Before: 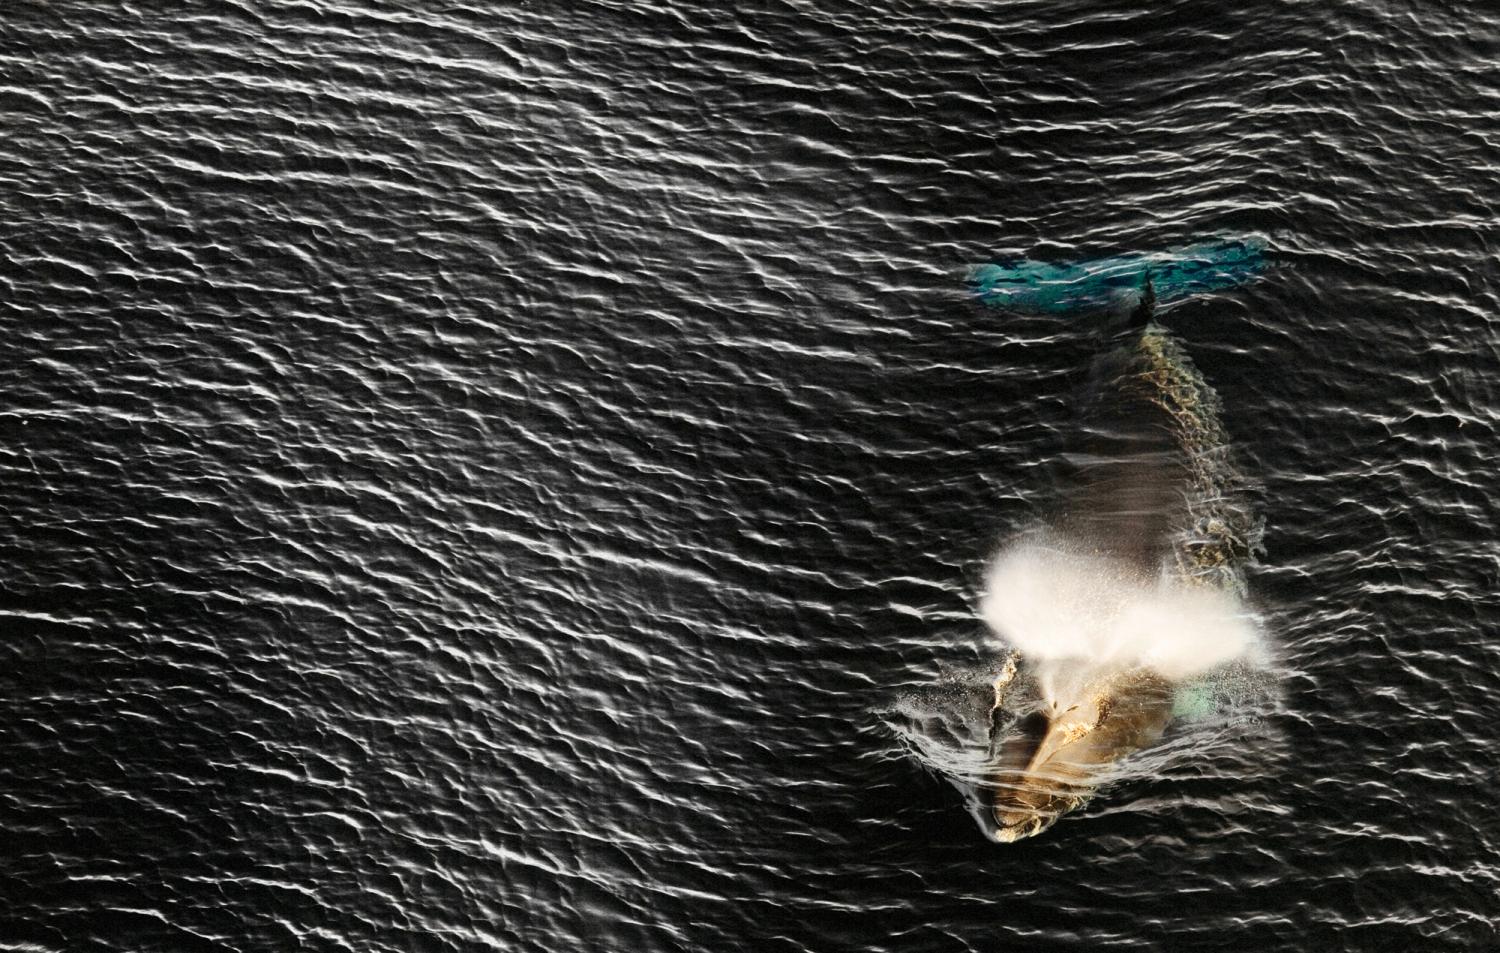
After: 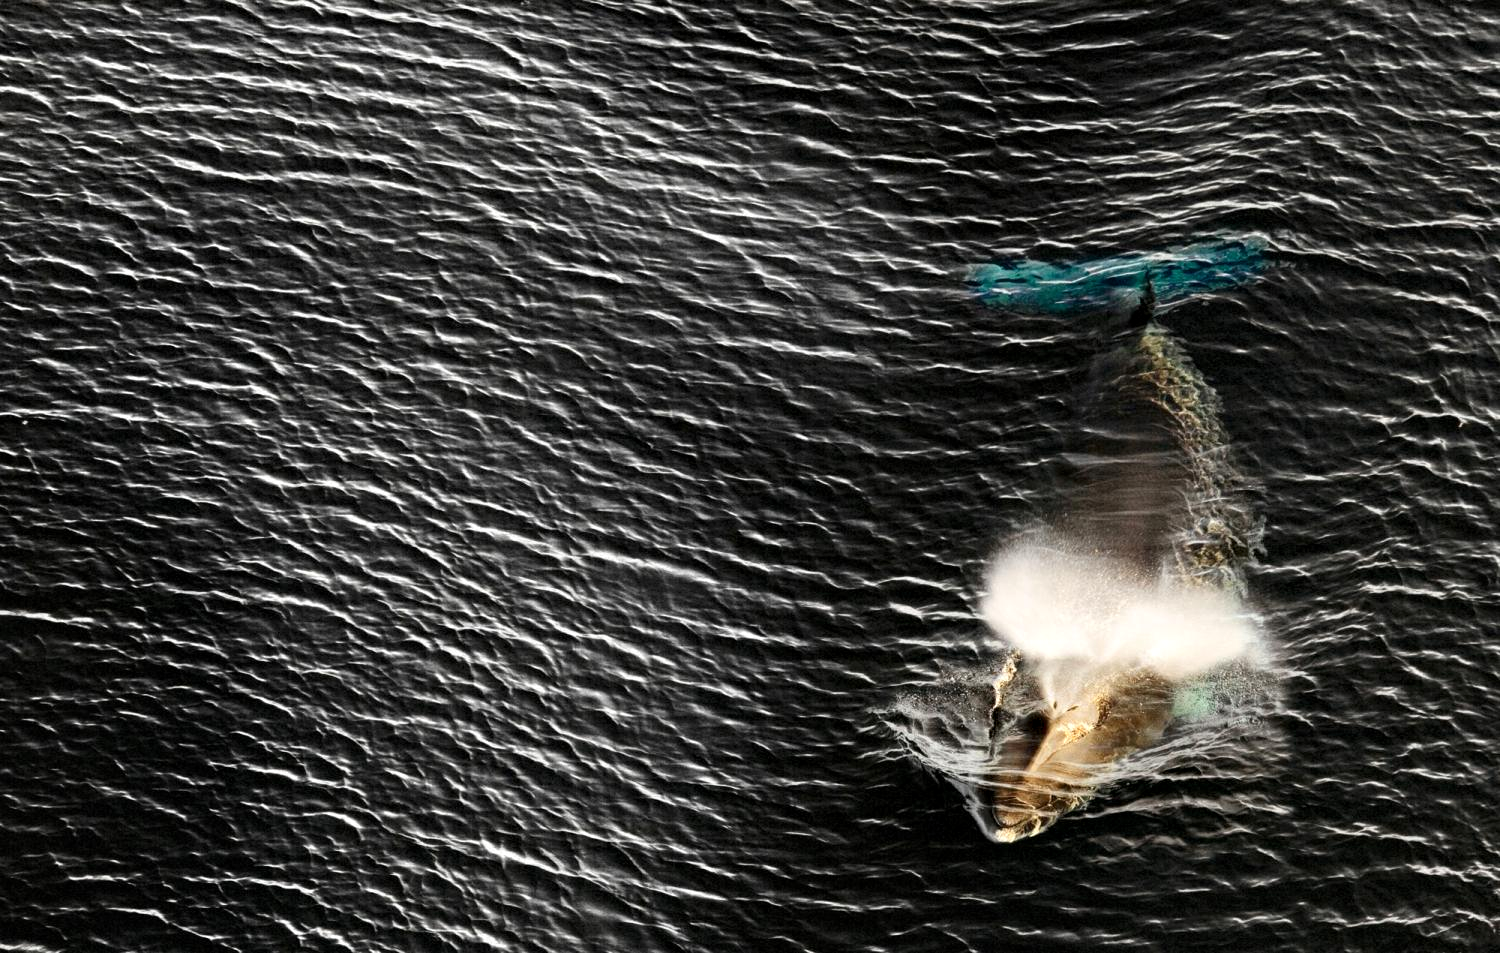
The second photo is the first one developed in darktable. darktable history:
contrast equalizer: octaves 7, y [[0.6 ×6], [0.55 ×6], [0 ×6], [0 ×6], [0 ×6]], mix 0.3
levels: mode automatic
